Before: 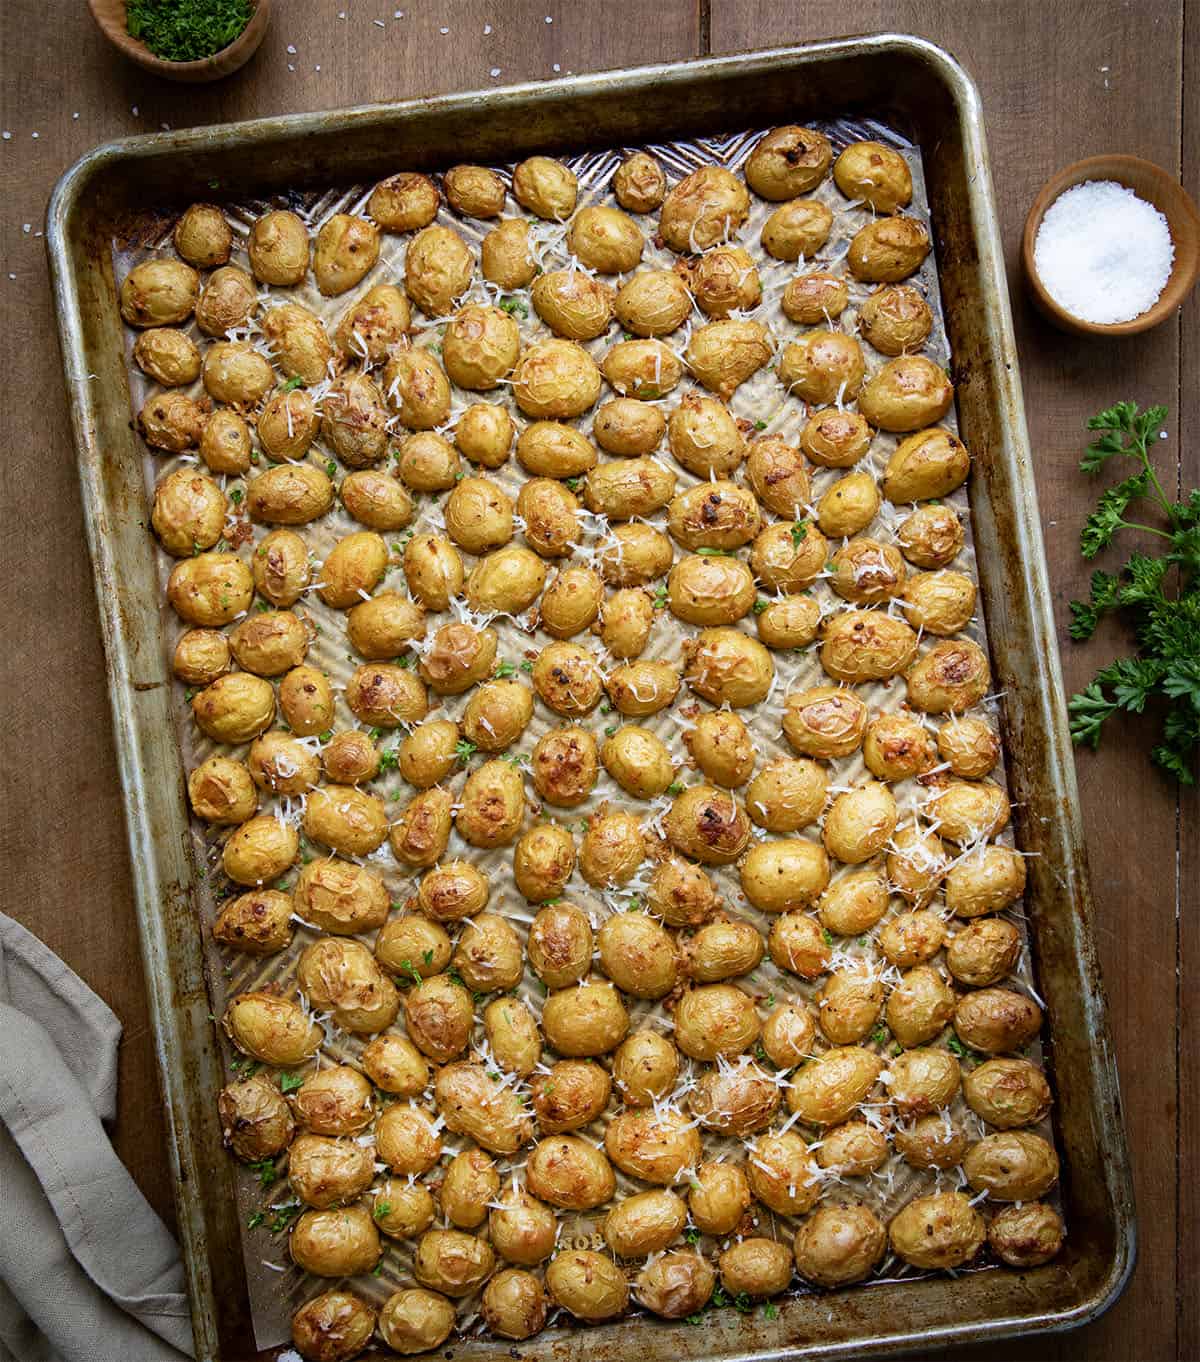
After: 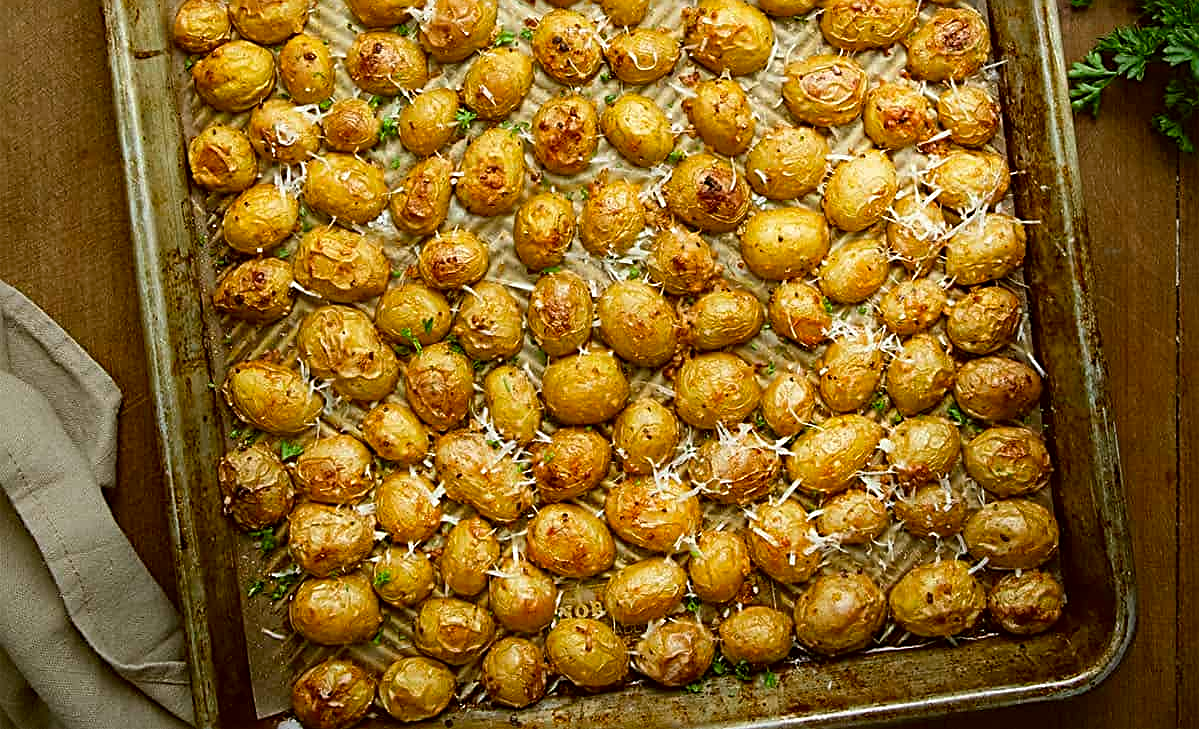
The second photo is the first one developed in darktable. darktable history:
crop and rotate: top 46.448%, right 0.032%
color correction: highlights a* -1.72, highlights b* 10.2, shadows a* 0.701, shadows b* 18.76
sharpen: radius 2.612, amount 0.689
